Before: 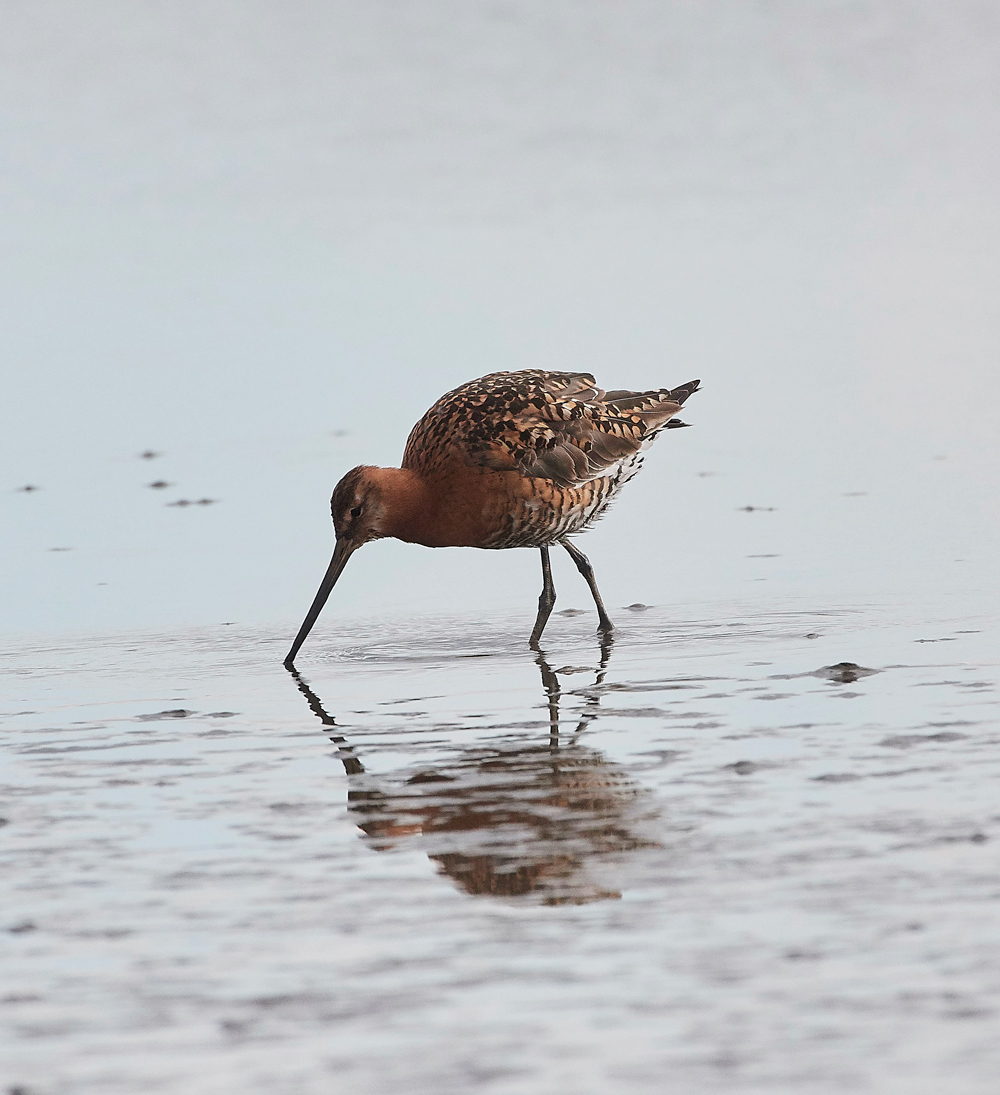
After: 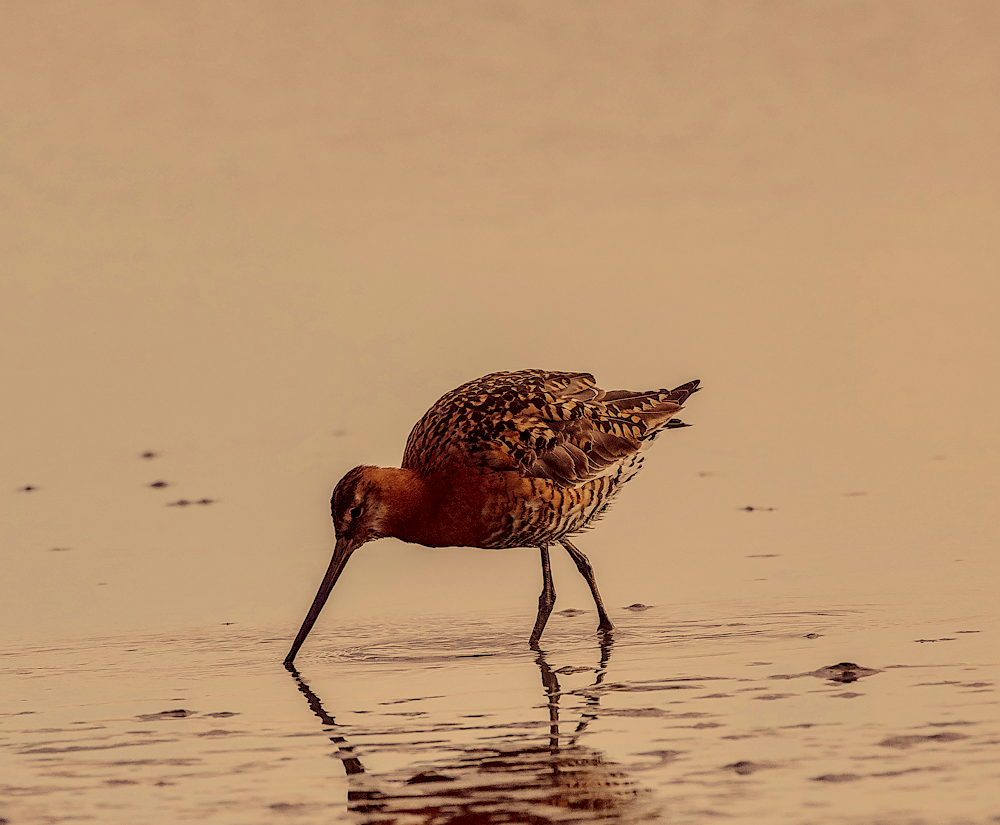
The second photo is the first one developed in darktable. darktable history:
crop: bottom 24.625%
local contrast: highlights 19%, detail 187%
sharpen: amount 0.202
haze removal: compatibility mode true, adaptive false
color correction: highlights a* 9.59, highlights b* 39.5, shadows a* 14.86, shadows b* 3.3
filmic rgb: black relative exposure -7.97 EV, white relative exposure 8 EV, threshold 6 EV, target black luminance 0%, hardness 2.41, latitude 76.48%, contrast 0.566, shadows ↔ highlights balance 0.003%, enable highlight reconstruction true
color balance rgb: shadows lift › chroma 3.333%, shadows lift › hue 280.2°, white fulcrum 0.085 EV, perceptual saturation grading › global saturation 17.169%, perceptual brilliance grading › highlights 16.308%, perceptual brilliance grading › mid-tones 5.823%, perceptual brilliance grading › shadows -14.893%, global vibrance 14.46%
